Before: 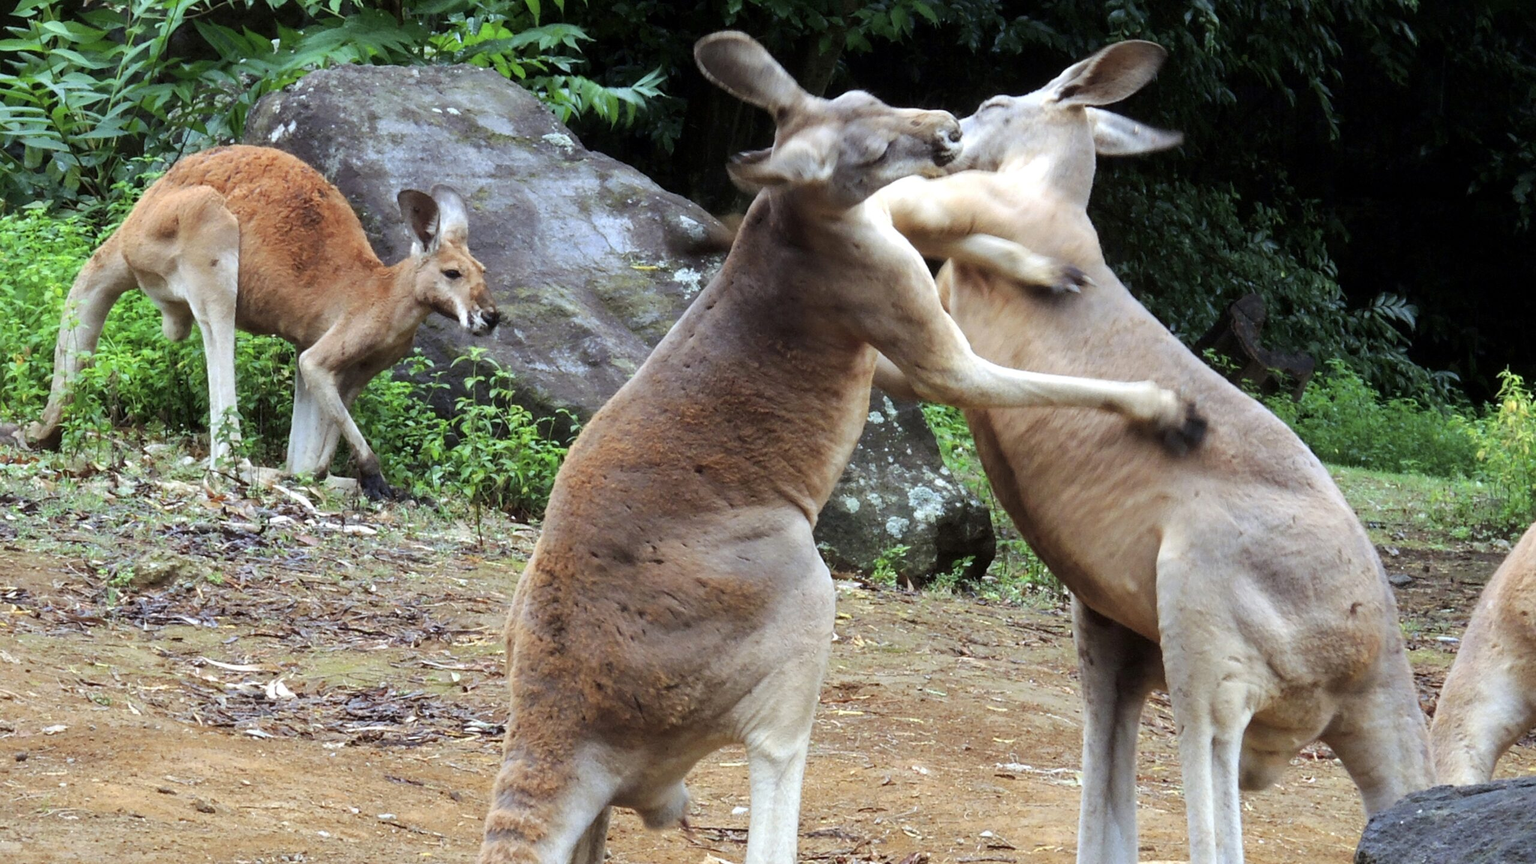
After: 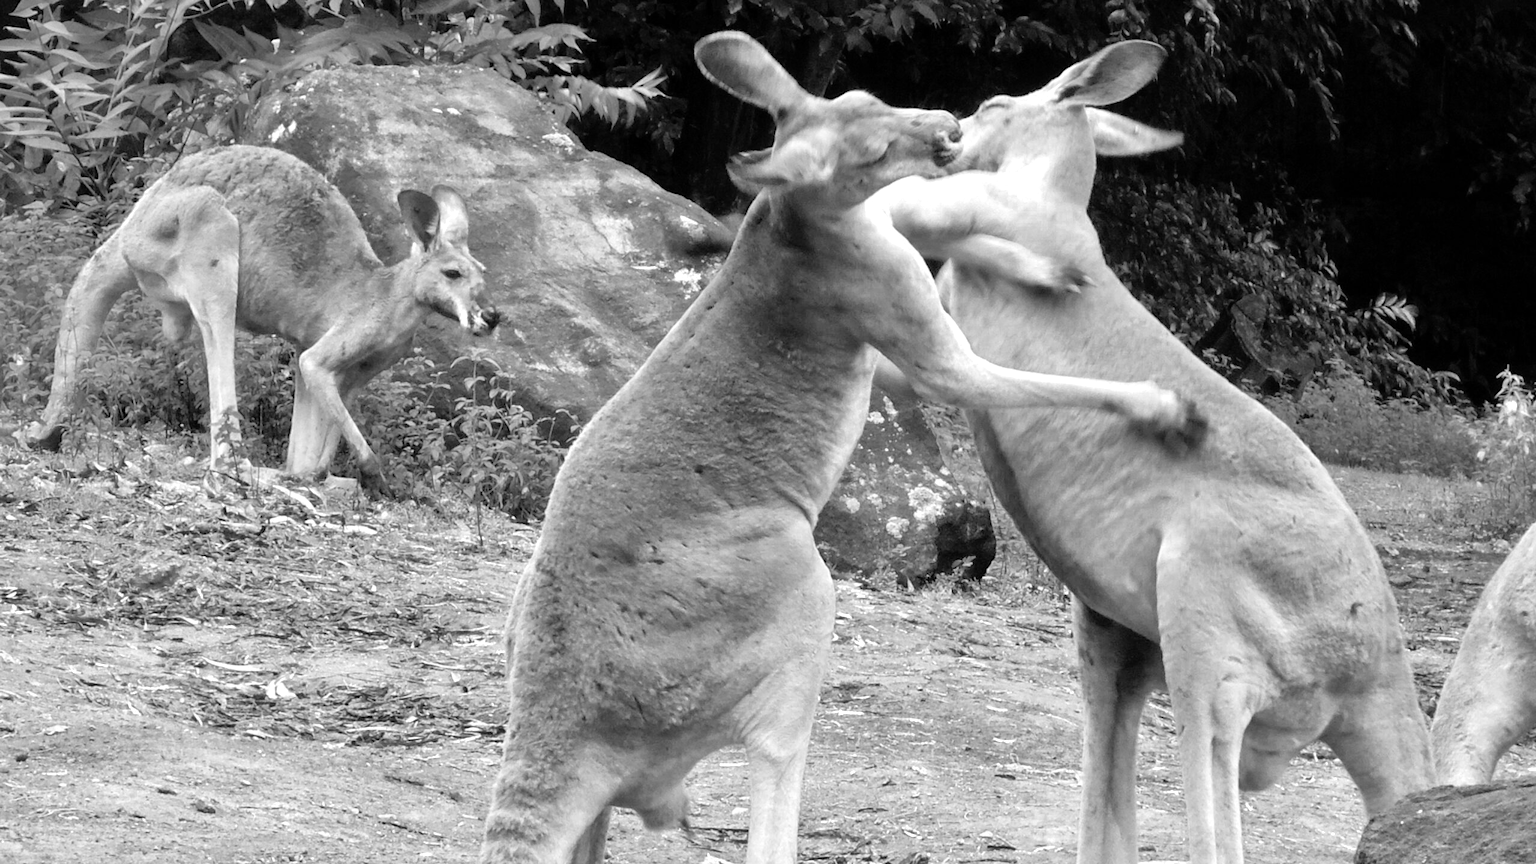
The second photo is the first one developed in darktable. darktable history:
tone equalizer: -7 EV 0.15 EV, -6 EV 0.6 EV, -5 EV 1.15 EV, -4 EV 1.33 EV, -3 EV 1.15 EV, -2 EV 0.6 EV, -1 EV 0.15 EV, mask exposure compensation -0.5 EV
white balance: emerald 1
monochrome: size 1
contrast brightness saturation: contrast 0.08, saturation 0.2
color zones: curves: ch0 [(0.004, 0.305) (0.261, 0.623) (0.389, 0.399) (0.708, 0.571) (0.947, 0.34)]; ch1 [(0.025, 0.645) (0.229, 0.584) (0.326, 0.551) (0.484, 0.262) (0.757, 0.643)]
